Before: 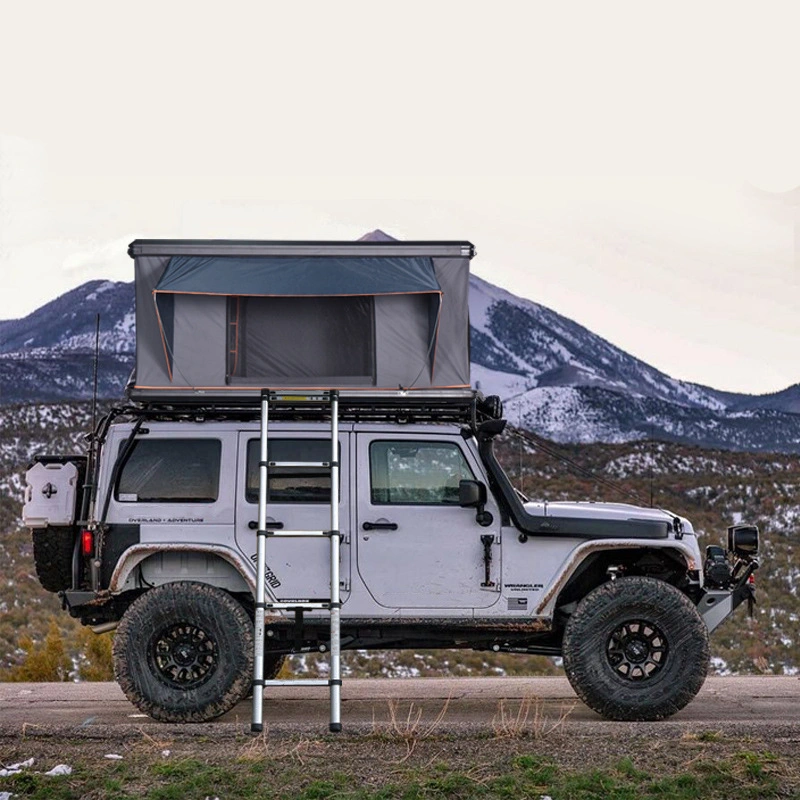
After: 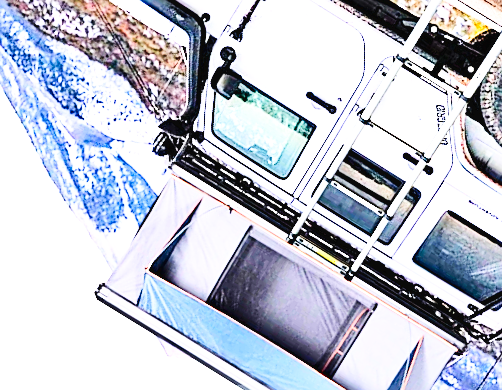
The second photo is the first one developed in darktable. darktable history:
crop and rotate: angle 148.38°, left 9.222%, top 15.656%, right 4.419%, bottom 17.102%
tone equalizer: -8 EV -0.763 EV, -7 EV -0.674 EV, -6 EV -0.564 EV, -5 EV -0.38 EV, -3 EV 0.38 EV, -2 EV 0.6 EV, -1 EV 0.682 EV, +0 EV 0.769 EV, mask exposure compensation -0.495 EV
exposure: exposure 1.001 EV, compensate exposure bias true, compensate highlight preservation false
haze removal: adaptive false
contrast brightness saturation: contrast 0.229, brightness 0.103, saturation 0.285
sharpen: on, module defaults
base curve: curves: ch0 [(0, 0.003) (0.001, 0.002) (0.006, 0.004) (0.02, 0.022) (0.048, 0.086) (0.094, 0.234) (0.162, 0.431) (0.258, 0.629) (0.385, 0.8) (0.548, 0.918) (0.751, 0.988) (1, 1)], preserve colors none
